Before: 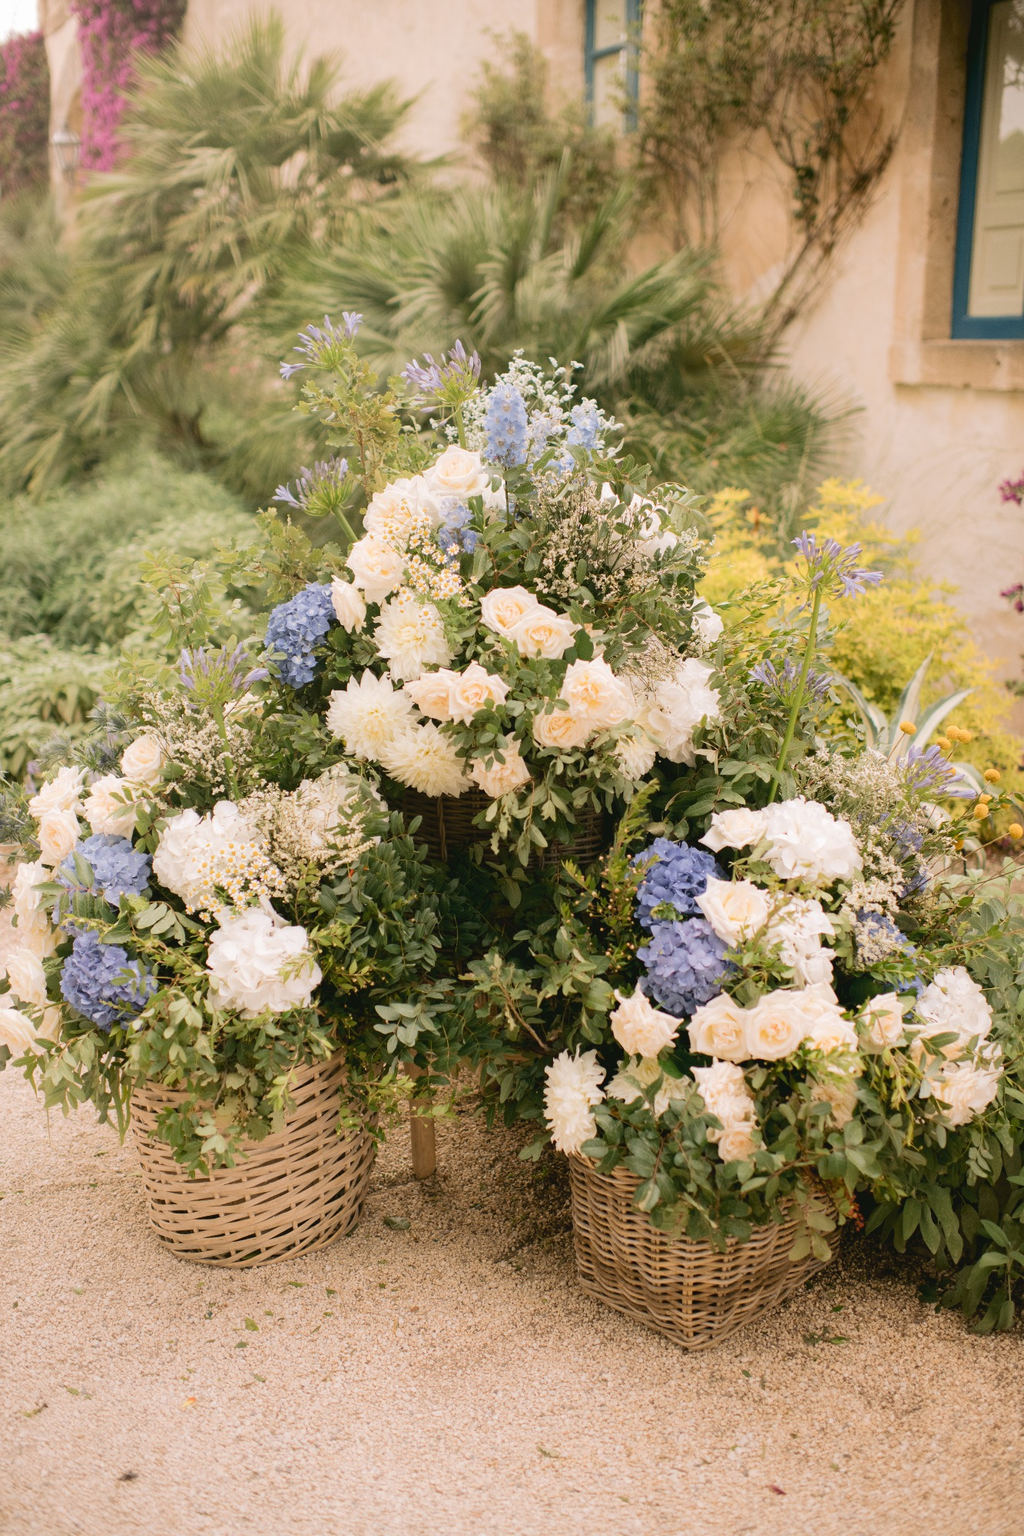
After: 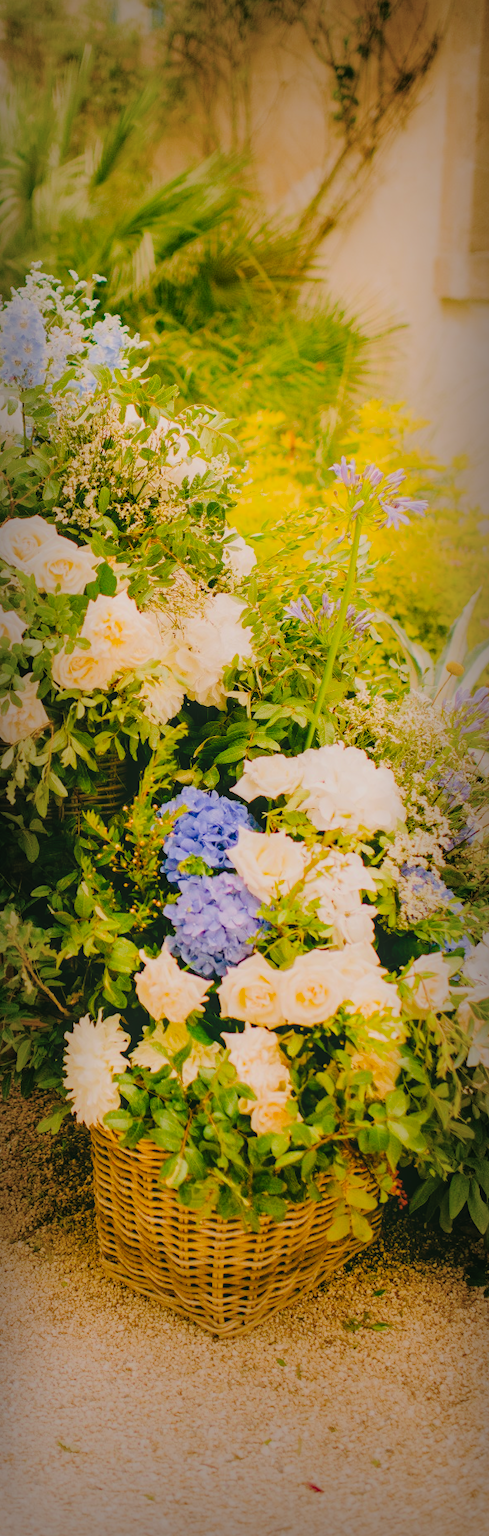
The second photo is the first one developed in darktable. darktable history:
color correction: highlights a* 4.07, highlights b* 4.95, shadows a* -7.96, shadows b* 4.64
filmic rgb: black relative exposure -7 EV, white relative exposure 5.96 EV, target black luminance 0%, hardness 2.73, latitude 61.43%, contrast 0.696, highlights saturation mix 10.13%, shadows ↔ highlights balance -0.117%
tone curve: curves: ch0 [(0, 0) (0.003, 0.077) (0.011, 0.079) (0.025, 0.085) (0.044, 0.095) (0.069, 0.109) (0.1, 0.124) (0.136, 0.142) (0.177, 0.169) (0.224, 0.207) (0.277, 0.267) (0.335, 0.347) (0.399, 0.442) (0.468, 0.54) (0.543, 0.635) (0.623, 0.726) (0.709, 0.813) (0.801, 0.882) (0.898, 0.934) (1, 1)], preserve colors none
vignetting: fall-off start 52.6%, brightness -0.58, saturation -0.248, automatic ratio true, width/height ratio 1.318, shape 0.225
contrast brightness saturation: contrast -0.105, brightness 0.044, saturation 0.08
local contrast: on, module defaults
crop: left 47.391%, top 6.926%, right 8.115%
color balance rgb: shadows lift › chroma 0.679%, shadows lift › hue 115.14°, perceptual saturation grading › global saturation 20%, perceptual saturation grading › highlights -25.069%, perceptual saturation grading › shadows 49.946%, global vibrance 59.828%
